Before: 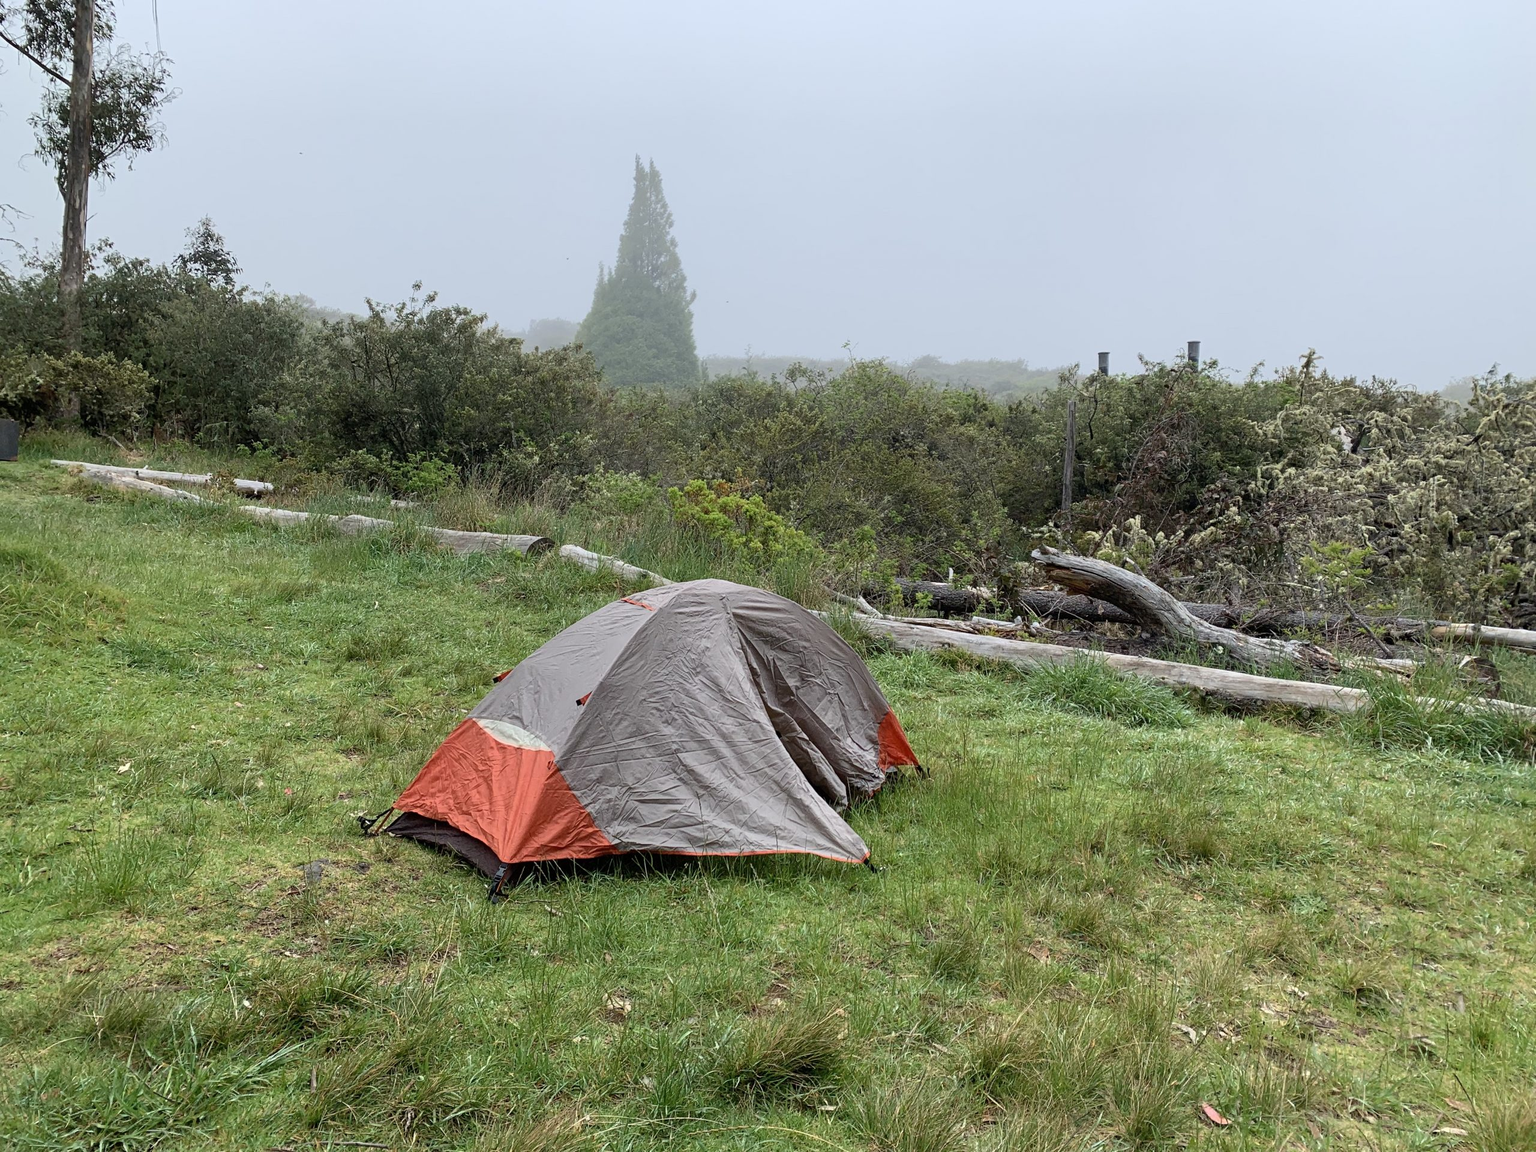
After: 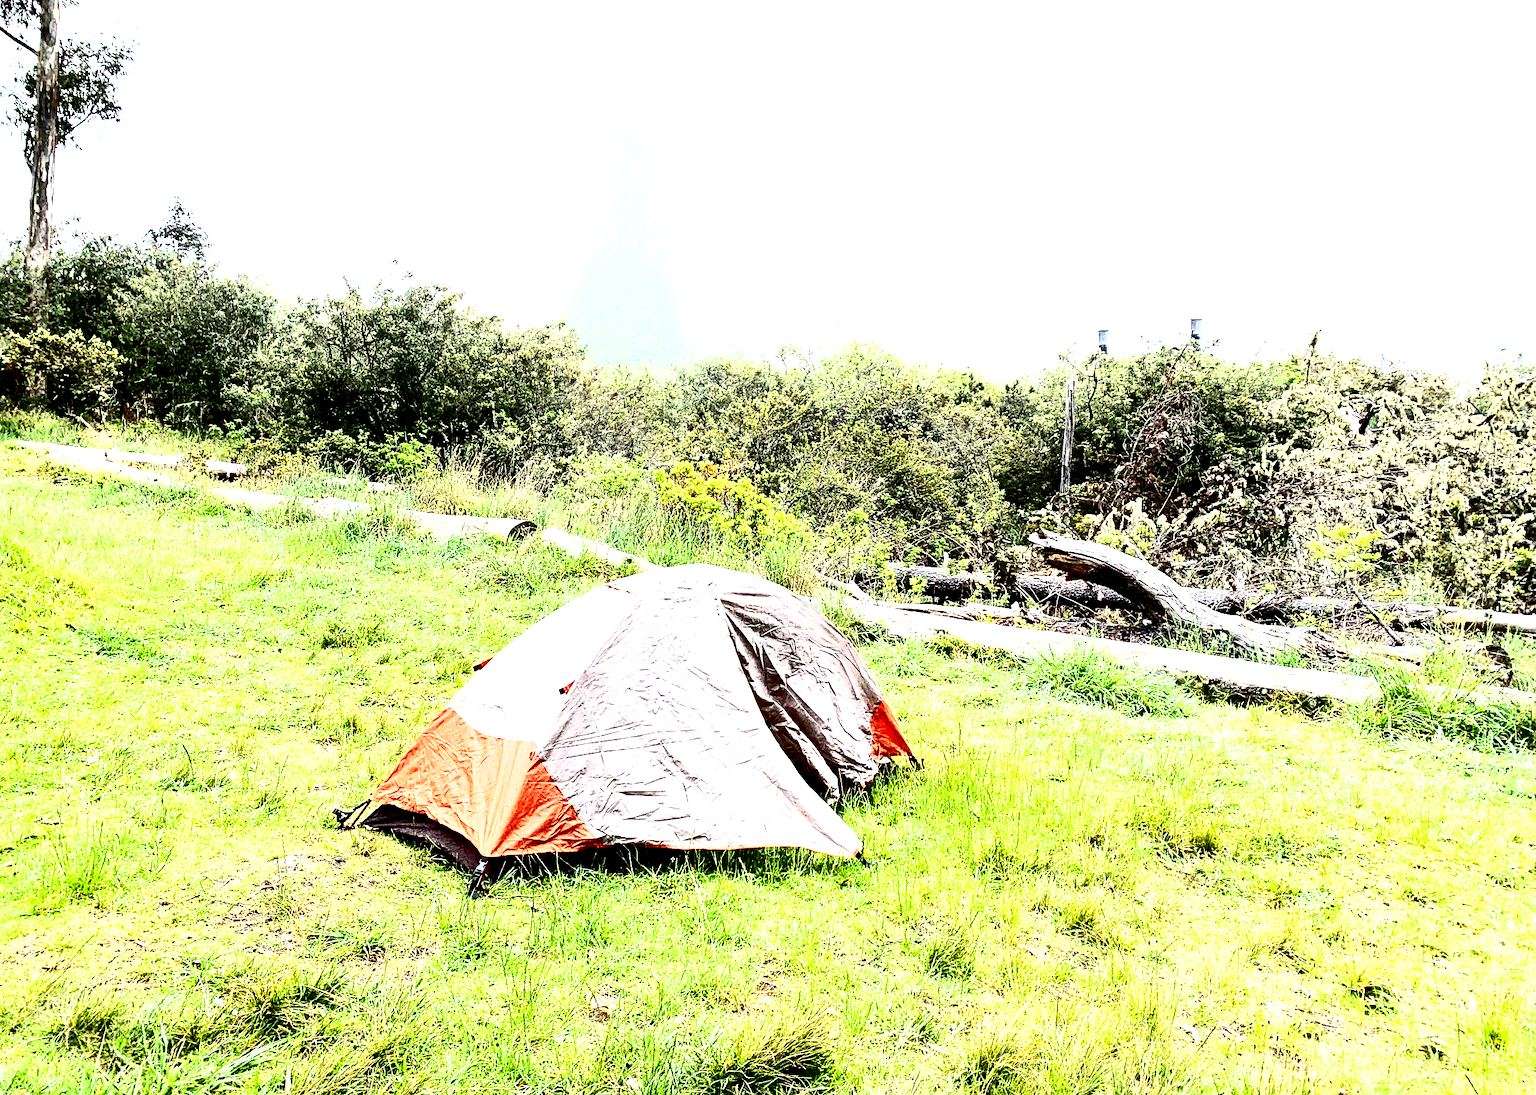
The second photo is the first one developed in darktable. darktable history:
contrast brightness saturation: contrast 0.912, brightness 0.203
exposure: black level correction 0.001, exposure 0.298 EV, compensate highlight preservation false
base curve: curves: ch0 [(0, 0) (0.007, 0.004) (0.027, 0.03) (0.046, 0.07) (0.207, 0.54) (0.442, 0.872) (0.673, 0.972) (1, 1)], preserve colors none
shadows and highlights: on, module defaults
crop: left 2.274%, top 2.868%, right 0.844%, bottom 4.98%
local contrast: highlights 130%, shadows 118%, detail 139%, midtone range 0.253
levels: mode automatic, levels [0.062, 0.494, 0.925]
